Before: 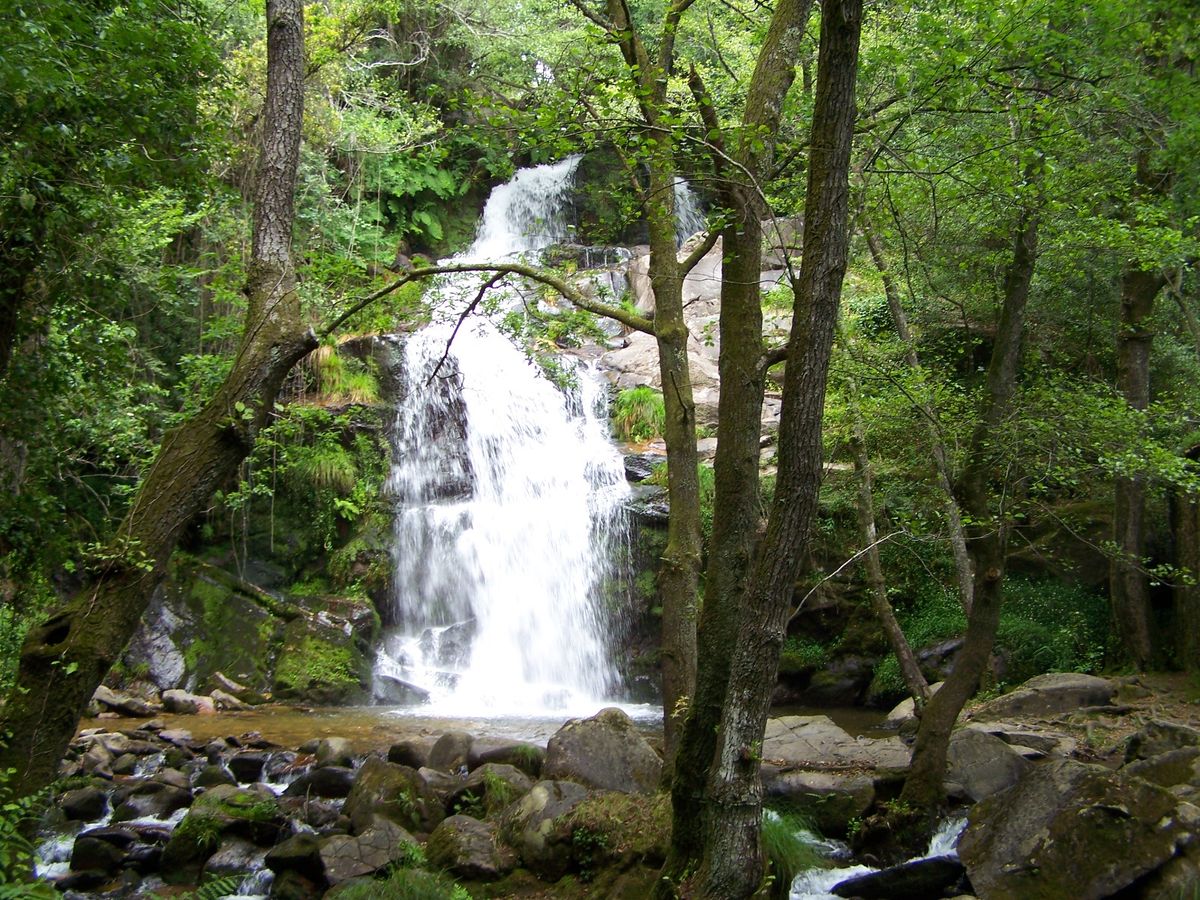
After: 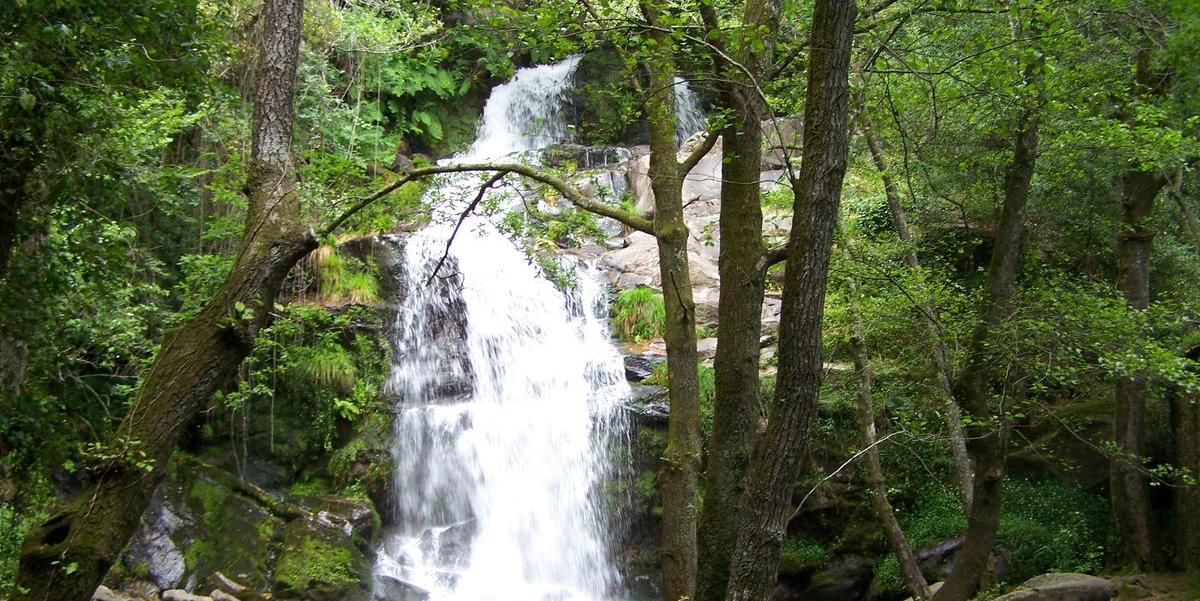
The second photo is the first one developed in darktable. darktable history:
crop: top 11.145%, bottom 21.993%
